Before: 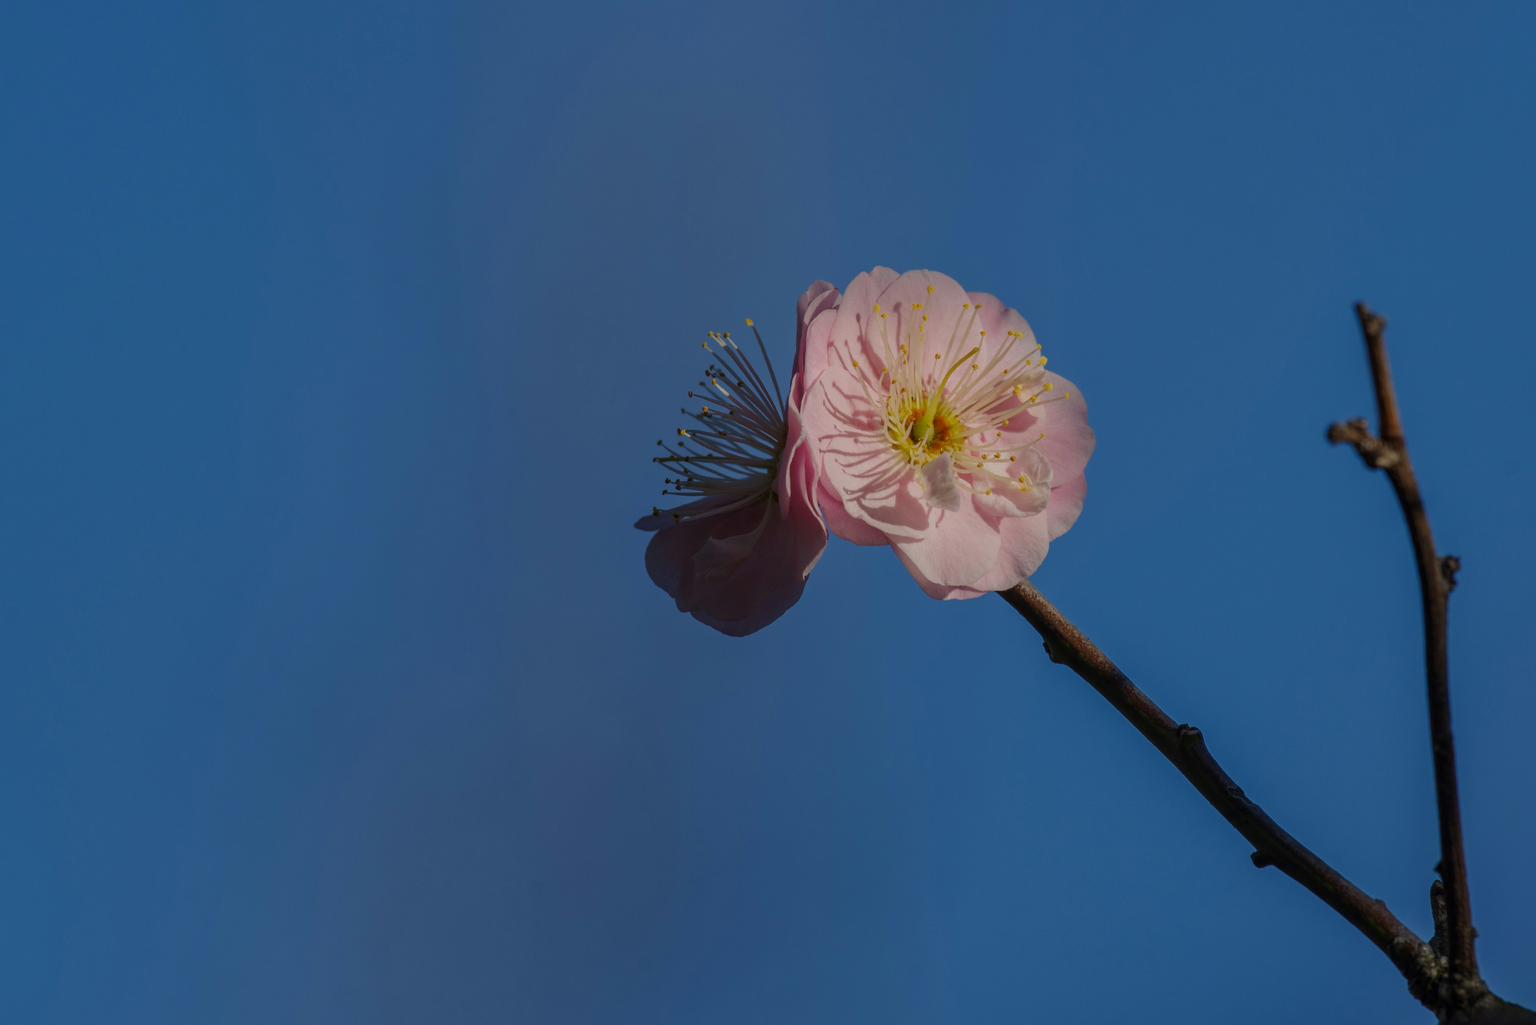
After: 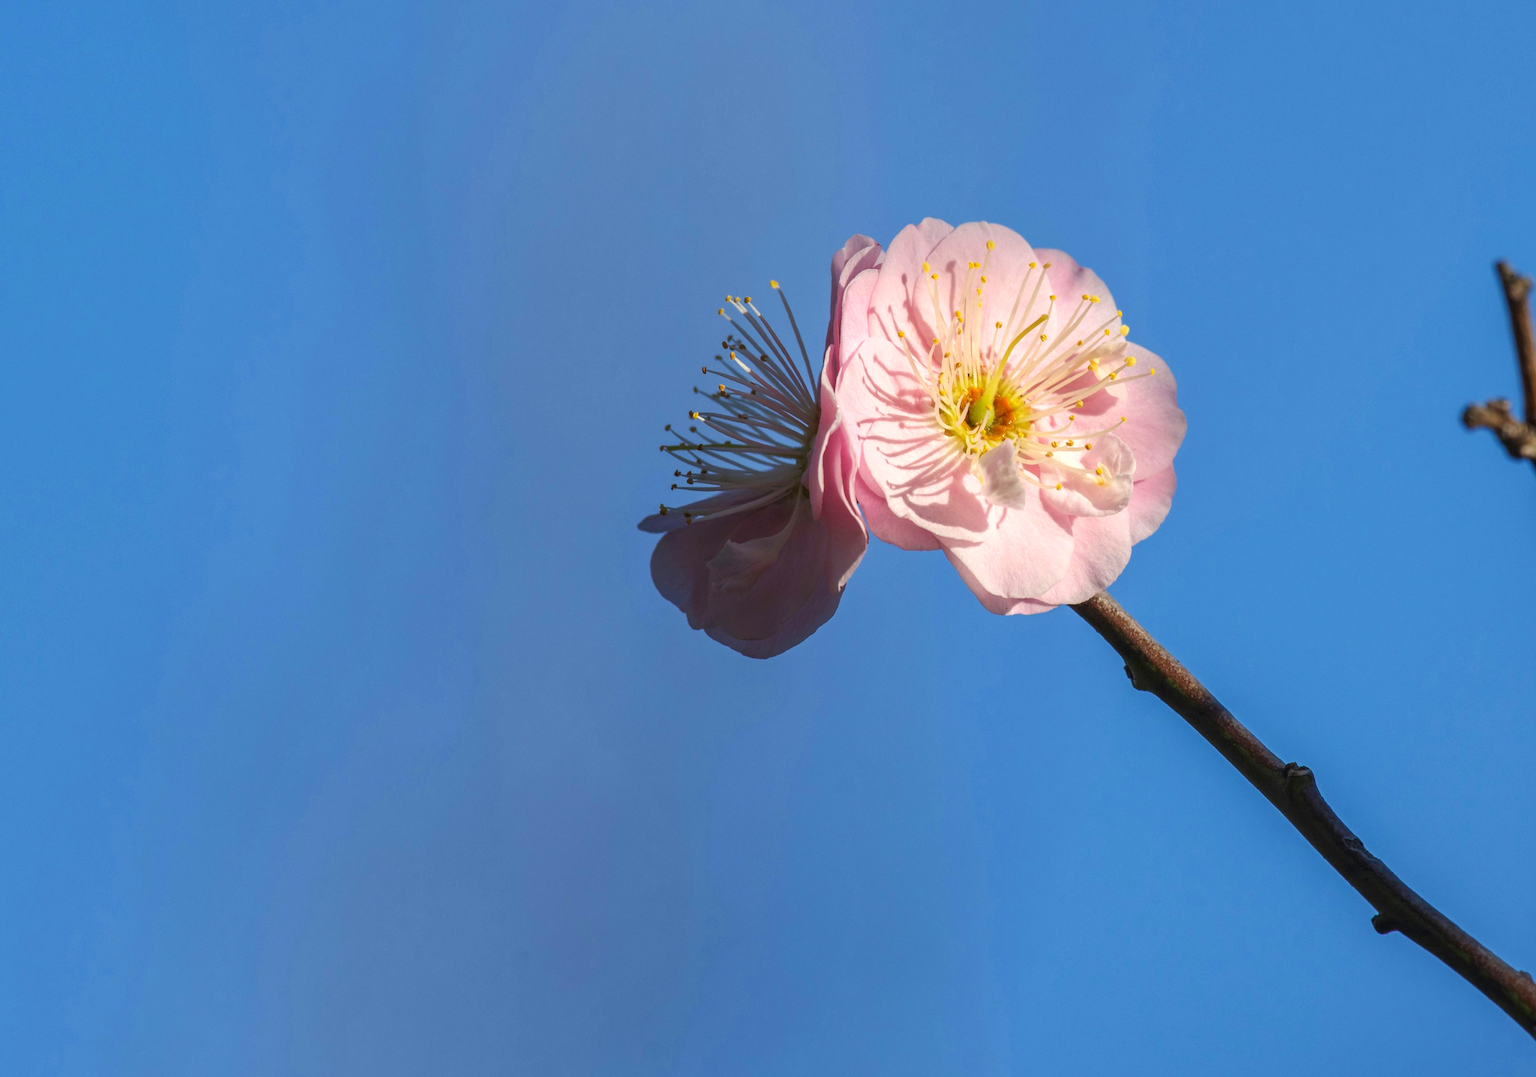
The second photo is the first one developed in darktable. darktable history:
exposure: black level correction 0, exposure 1.3 EV, compensate exposure bias true, compensate highlight preservation false
crop: left 6.446%, top 8.188%, right 9.538%, bottom 3.548%
